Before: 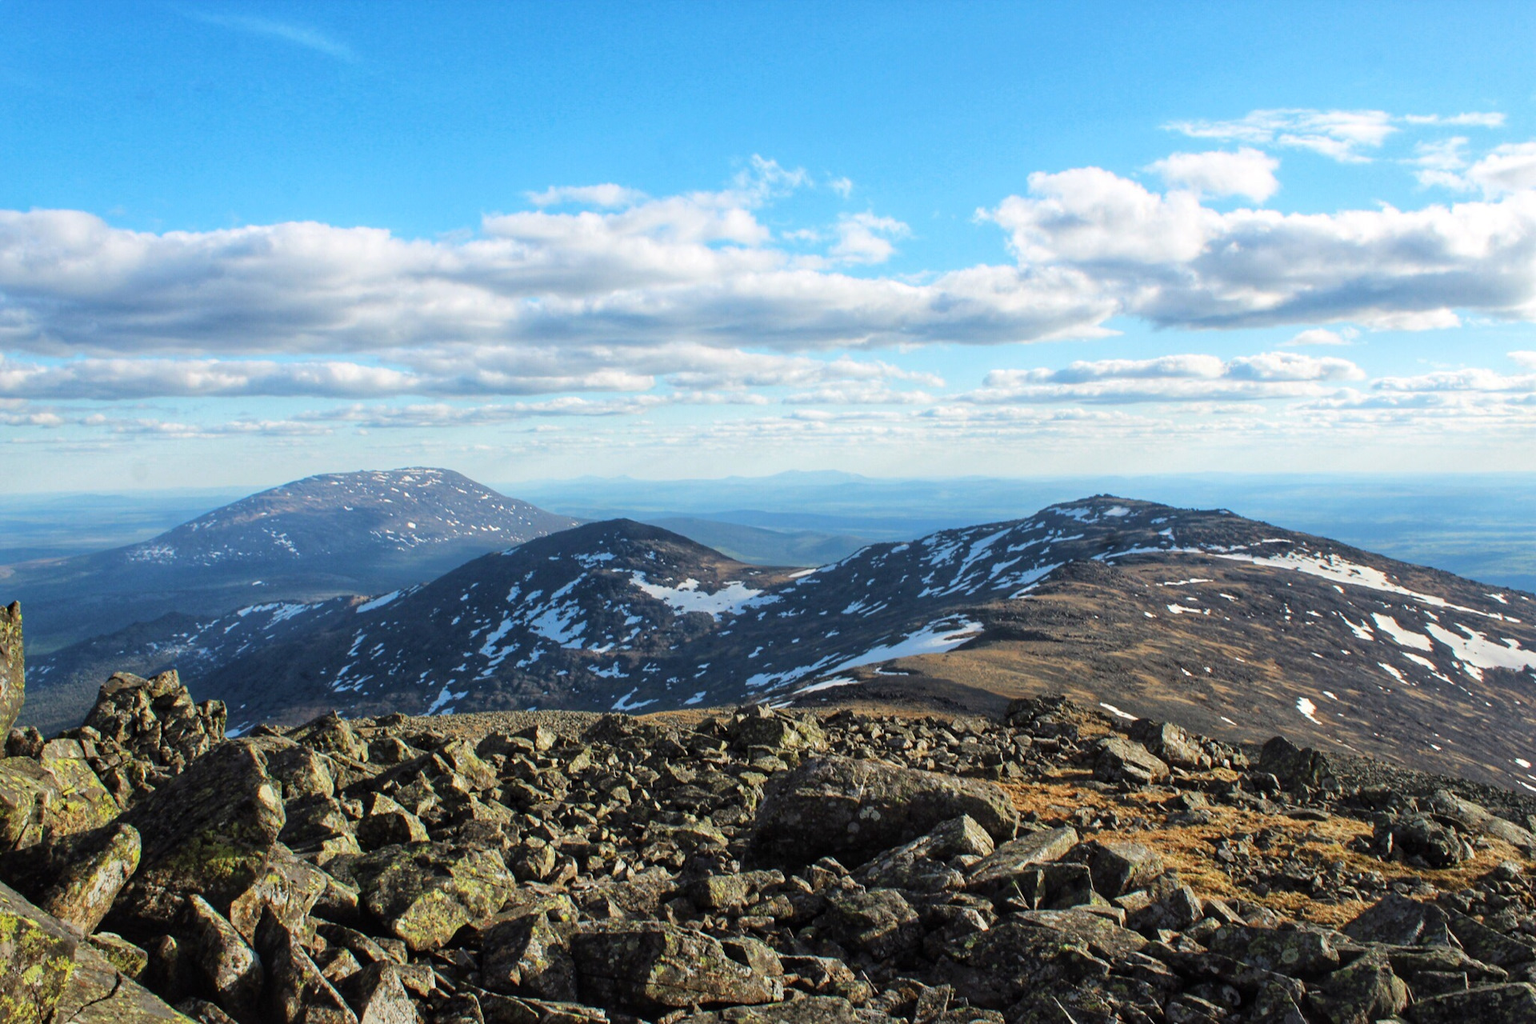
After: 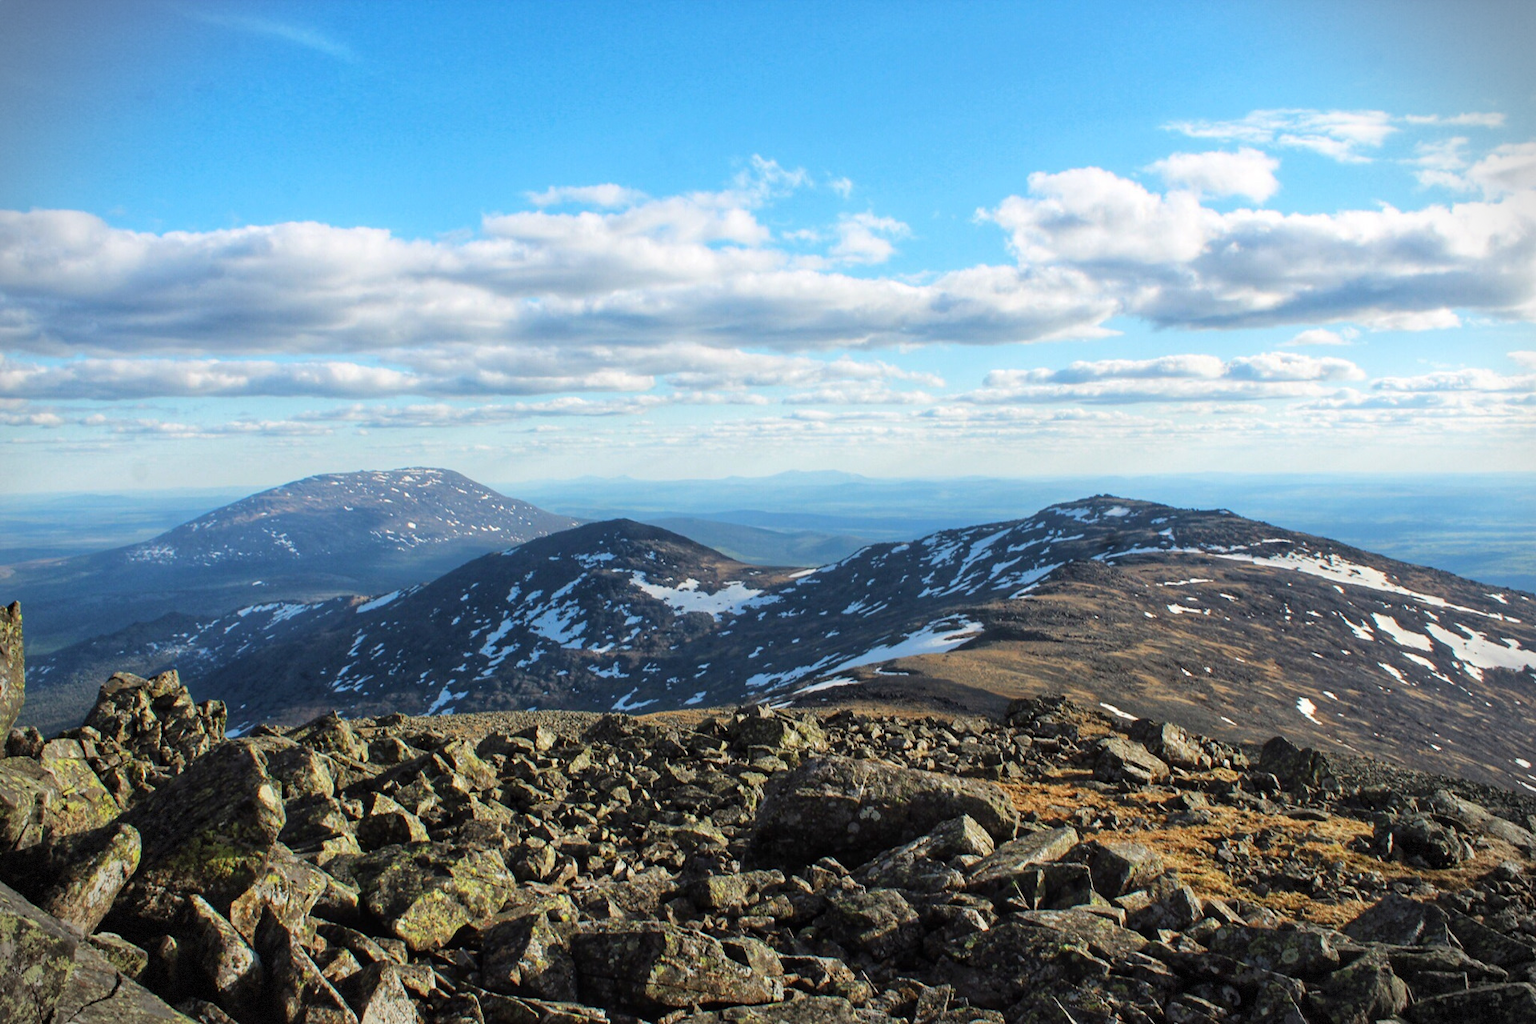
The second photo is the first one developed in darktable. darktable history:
vignetting: fall-off start 89.02%, fall-off radius 43.62%, width/height ratio 1.16, dithering 8-bit output, unbound false
